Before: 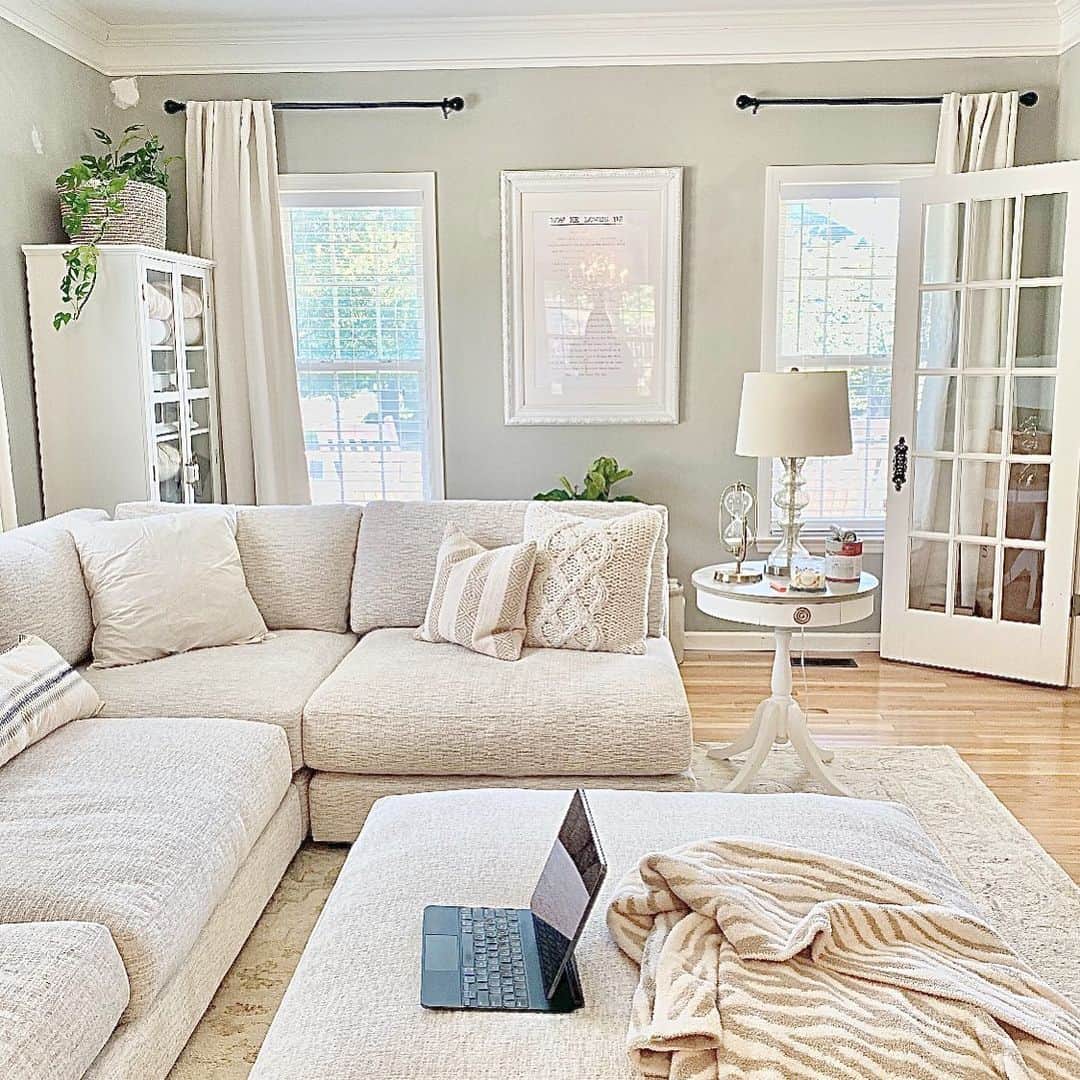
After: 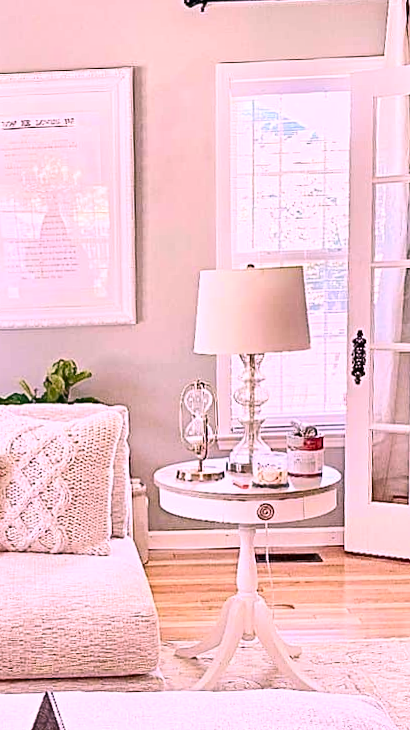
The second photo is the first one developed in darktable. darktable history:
rotate and perspective: rotation -1.75°, automatic cropping off
crop and rotate: left 49.936%, top 10.094%, right 13.136%, bottom 24.256%
contrast brightness saturation: contrast 0.19, brightness -0.11, saturation 0.21
white balance: red 1.188, blue 1.11
tone equalizer: on, module defaults
